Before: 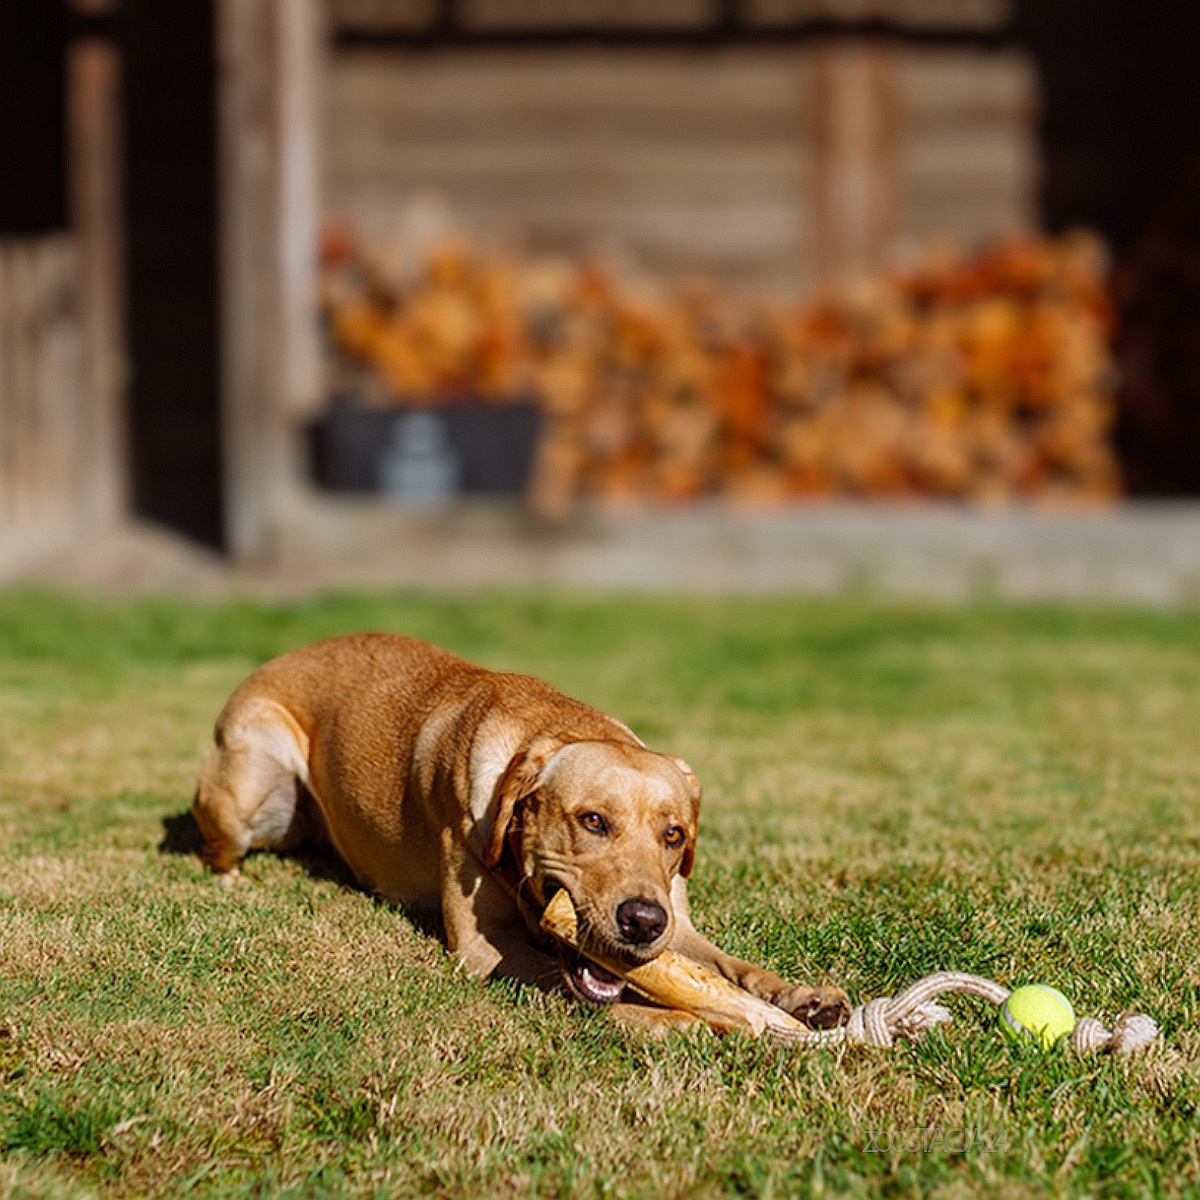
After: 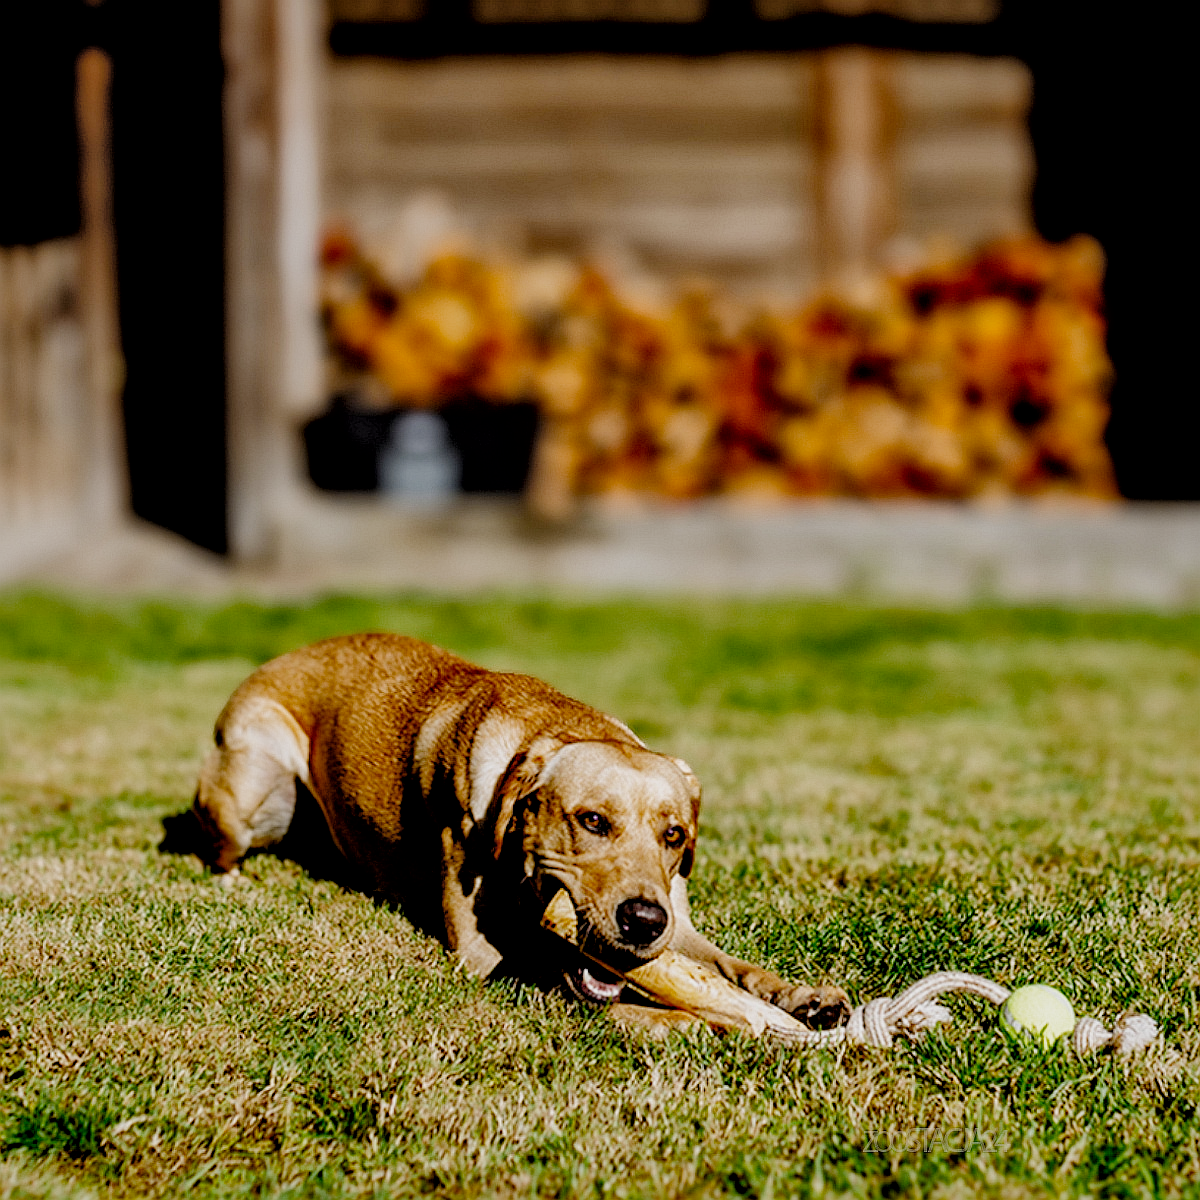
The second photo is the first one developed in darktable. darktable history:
filmic rgb: black relative exposure -3.3 EV, white relative exposure 3.46 EV, hardness 2.36, contrast 1.102, add noise in highlights 0, preserve chrominance no, color science v3 (2019), use custom middle-gray values true, contrast in highlights soft
local contrast: mode bilateral grid, contrast 20, coarseness 49, detail 162%, midtone range 0.2
